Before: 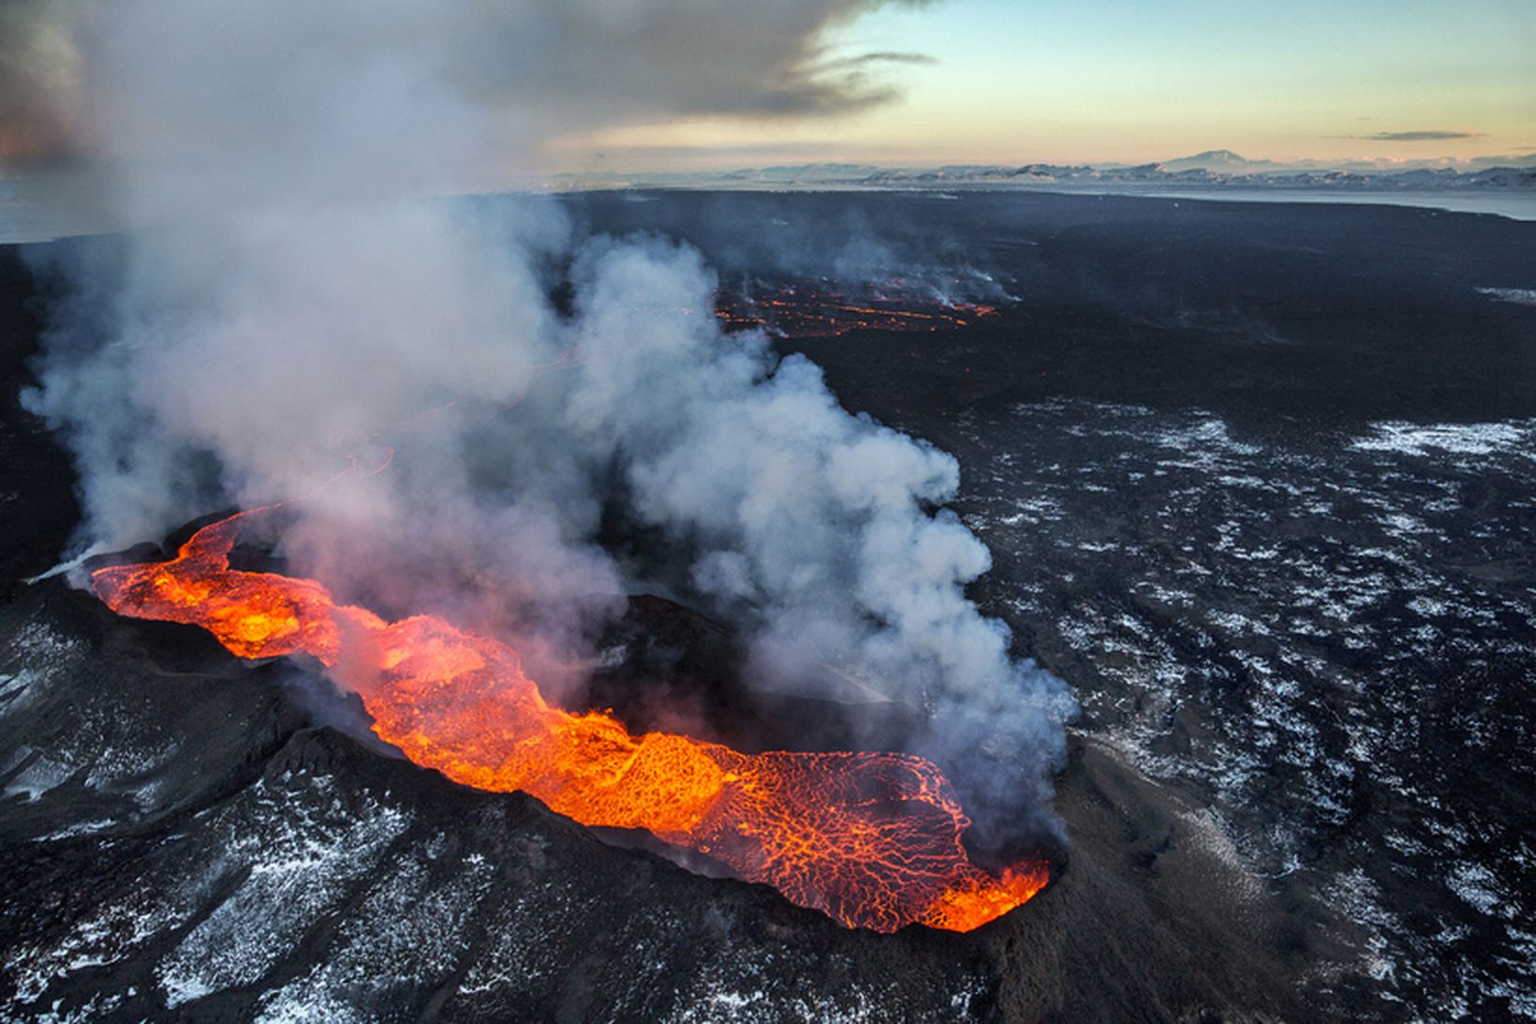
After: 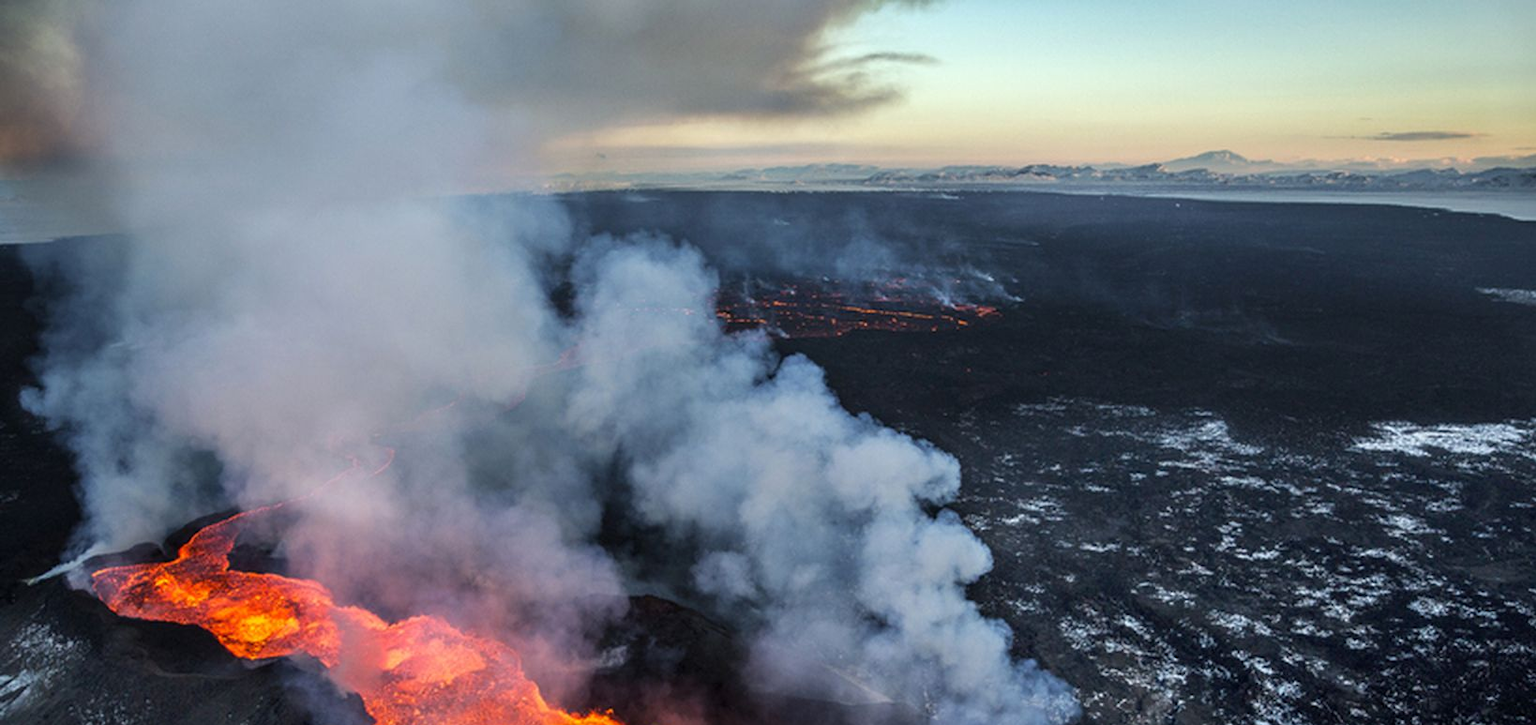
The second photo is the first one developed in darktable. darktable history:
crop: right 0.001%, bottom 28.985%
